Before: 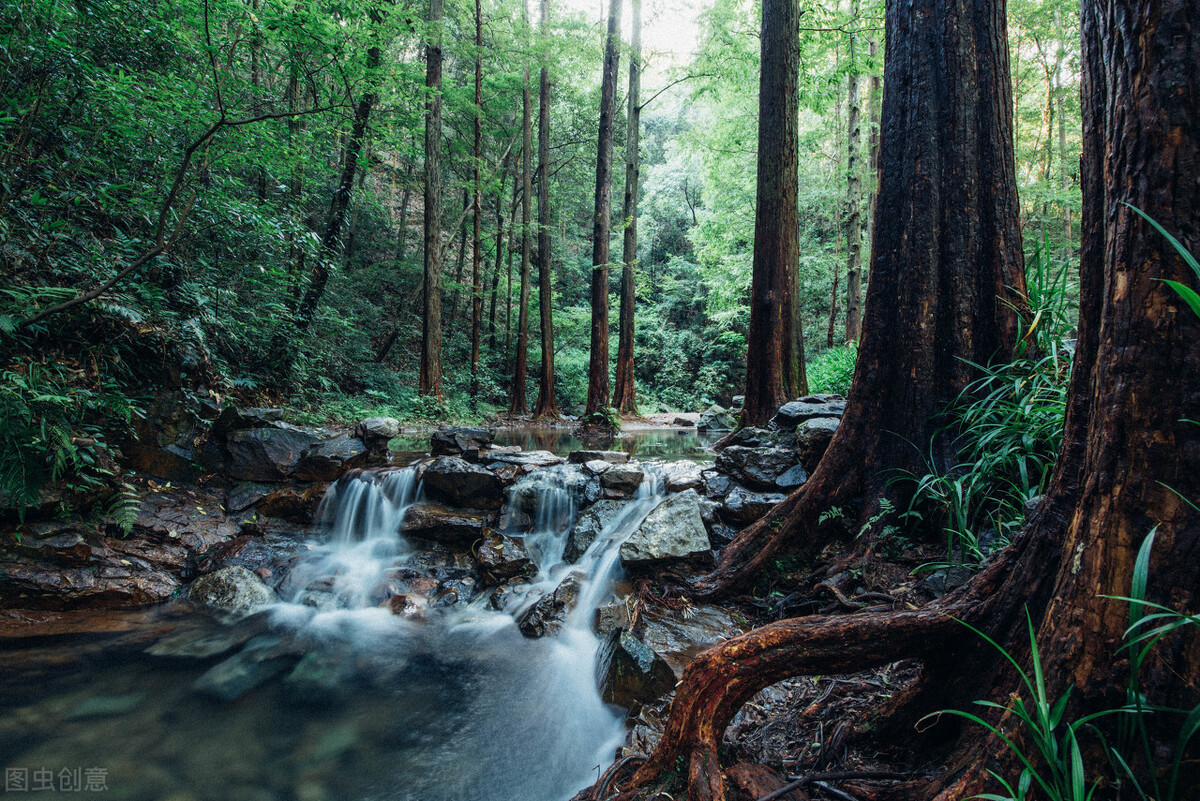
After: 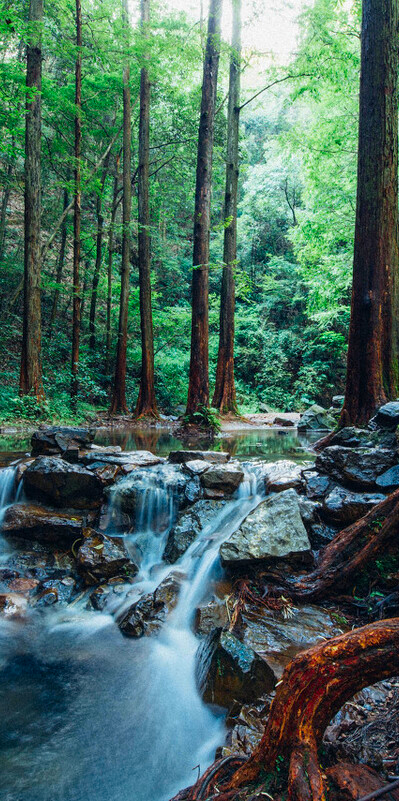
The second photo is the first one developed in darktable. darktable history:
contrast brightness saturation: saturation 0.5
tone equalizer: on, module defaults
crop: left 33.36%, right 33.36%
